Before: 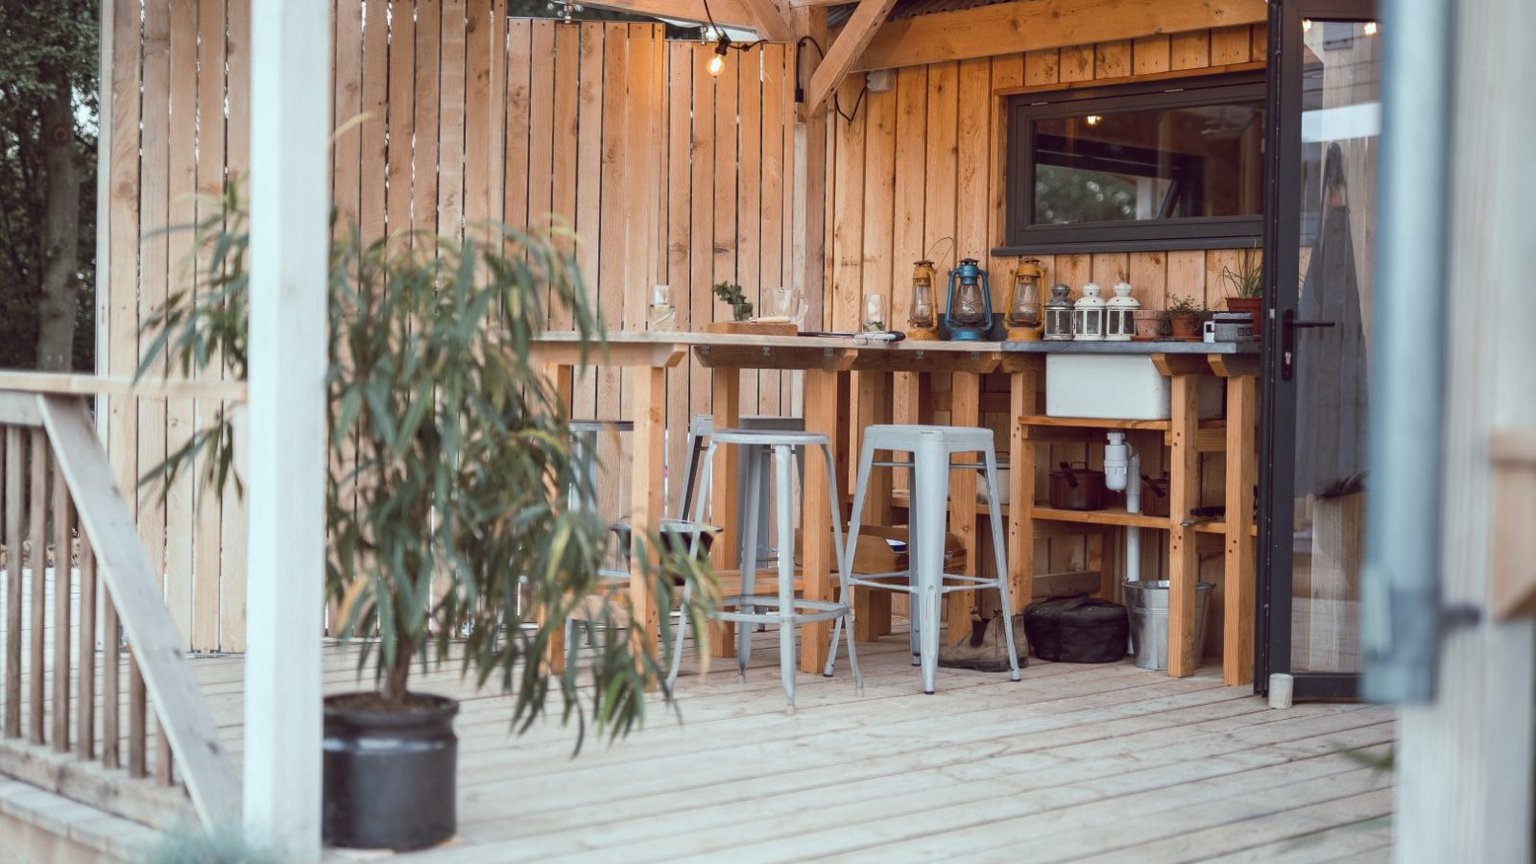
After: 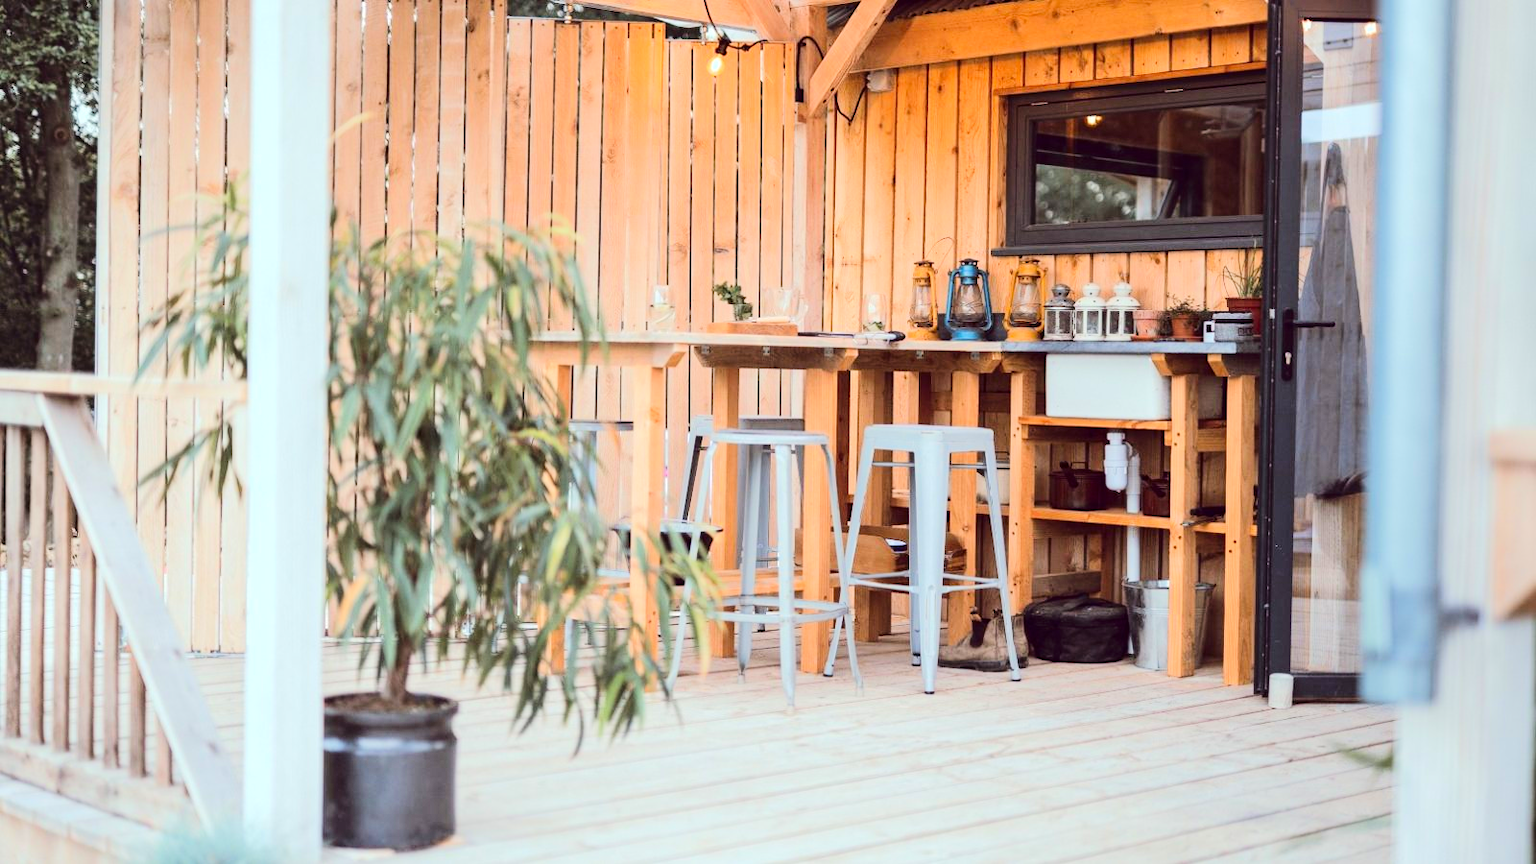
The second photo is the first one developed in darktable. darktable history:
contrast brightness saturation: contrast 0.125, brightness -0.047, saturation 0.162
tone equalizer: -7 EV 0.161 EV, -6 EV 0.6 EV, -5 EV 1.13 EV, -4 EV 1.32 EV, -3 EV 1.15 EV, -2 EV 0.6 EV, -1 EV 0.159 EV, edges refinement/feathering 500, mask exposure compensation -1.57 EV, preserve details no
